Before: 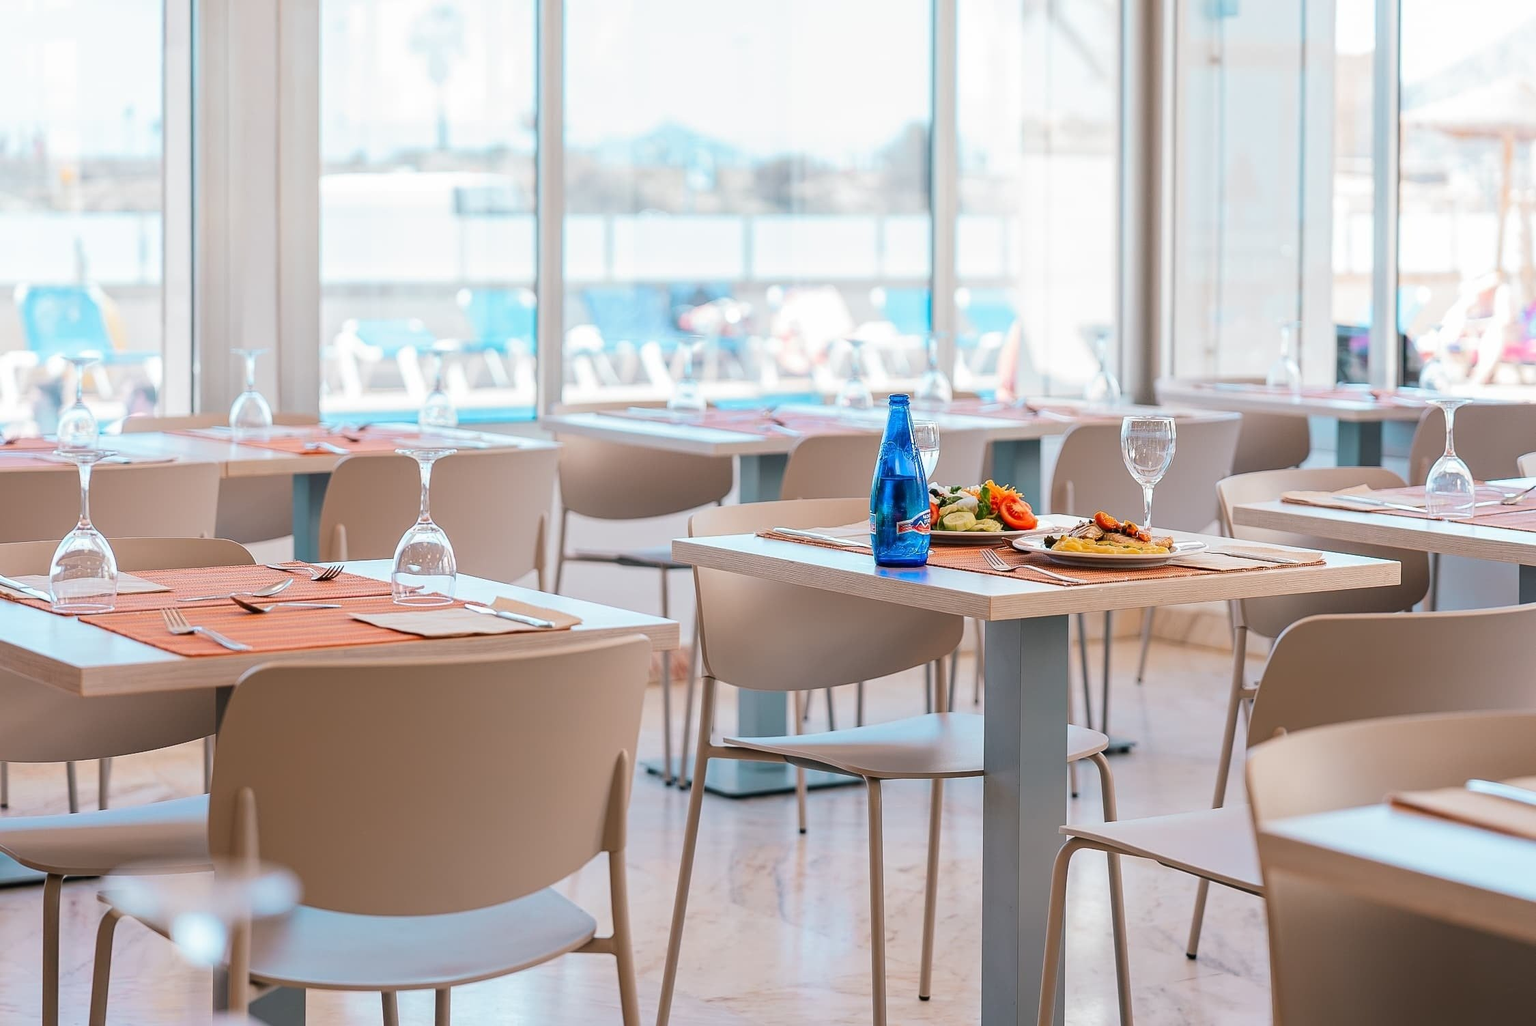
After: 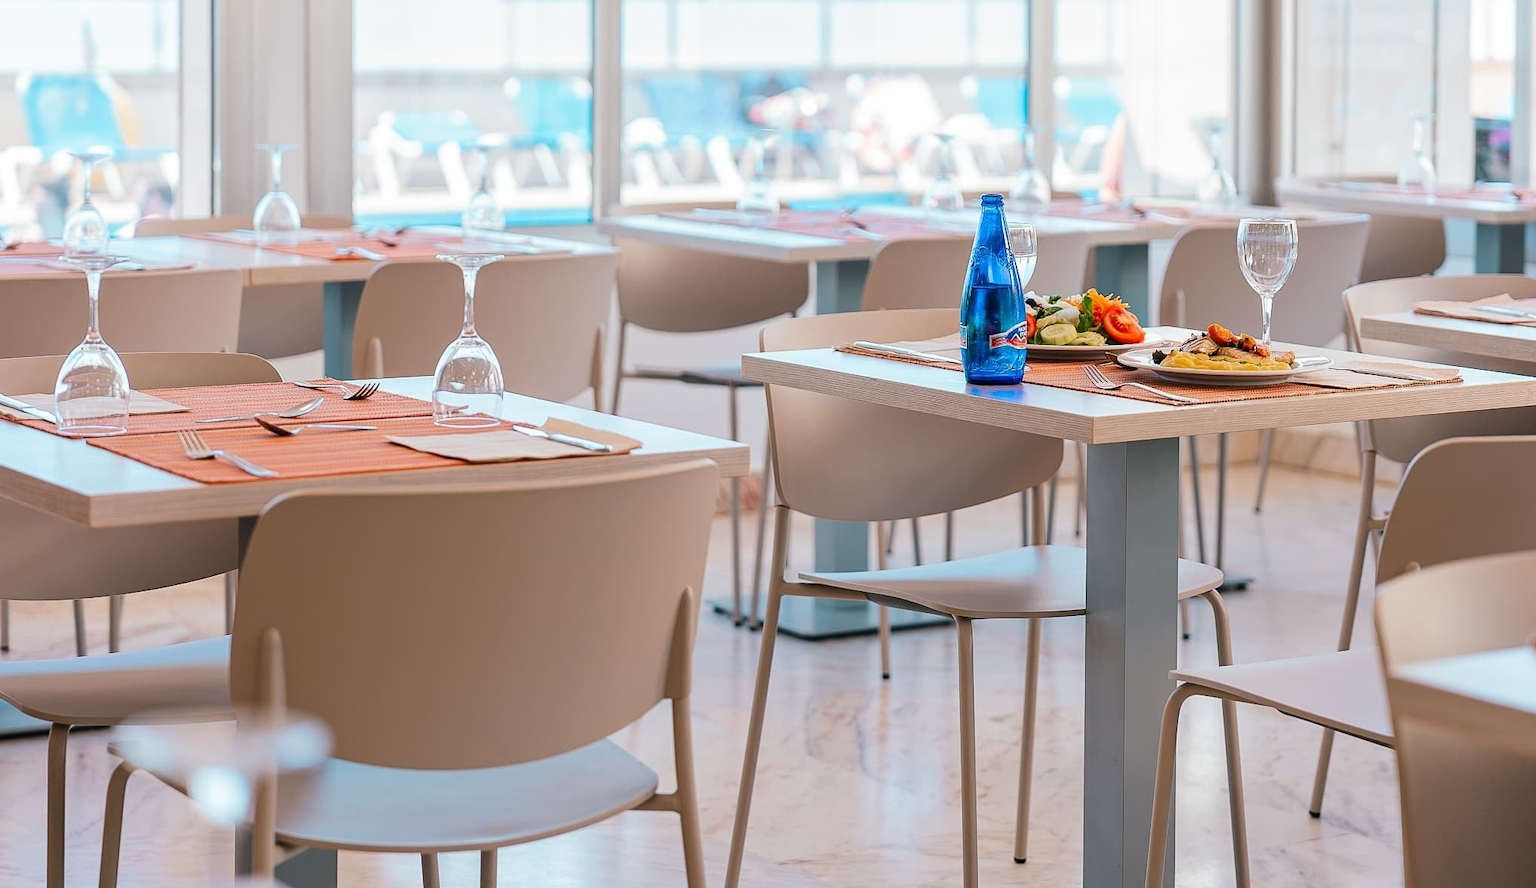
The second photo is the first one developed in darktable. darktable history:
crop: top 21.345%, right 9.378%, bottom 0.211%
